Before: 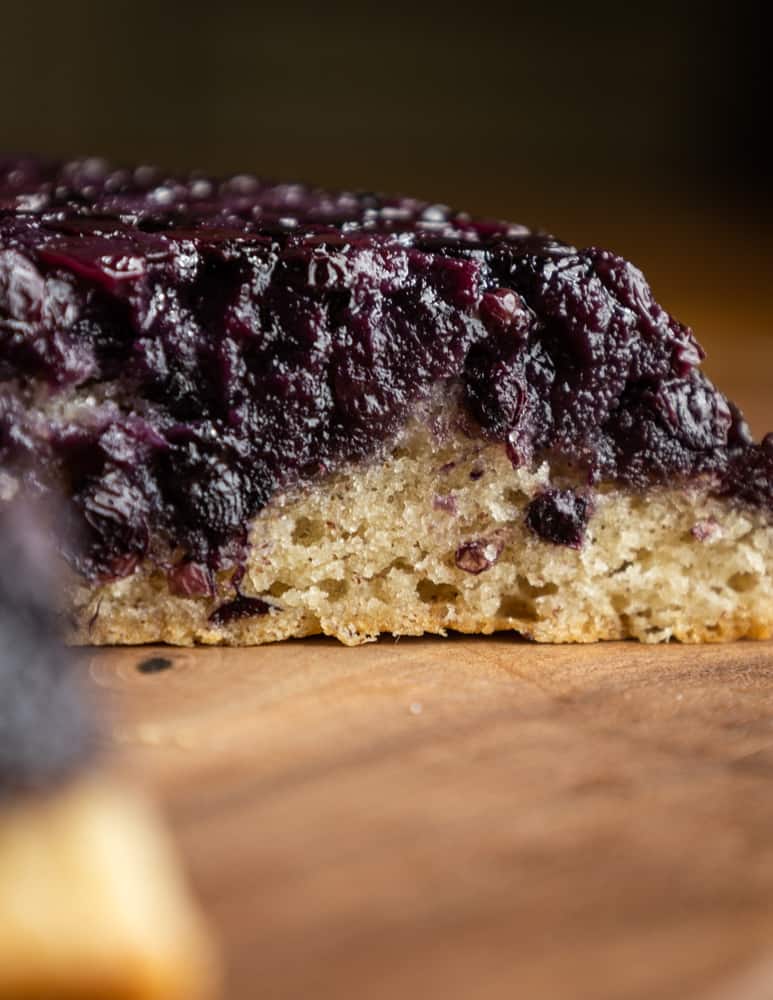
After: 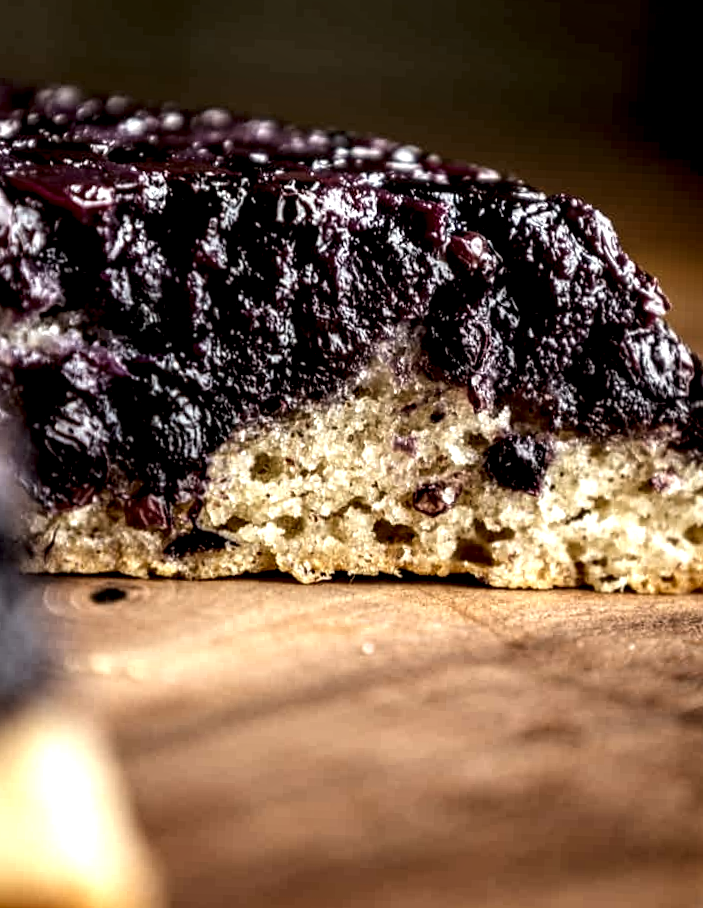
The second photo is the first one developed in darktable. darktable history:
local contrast: shadows 166%, detail 225%
crop and rotate: angle -2.13°, left 3.098%, top 4.045%, right 1.634%, bottom 0.751%
